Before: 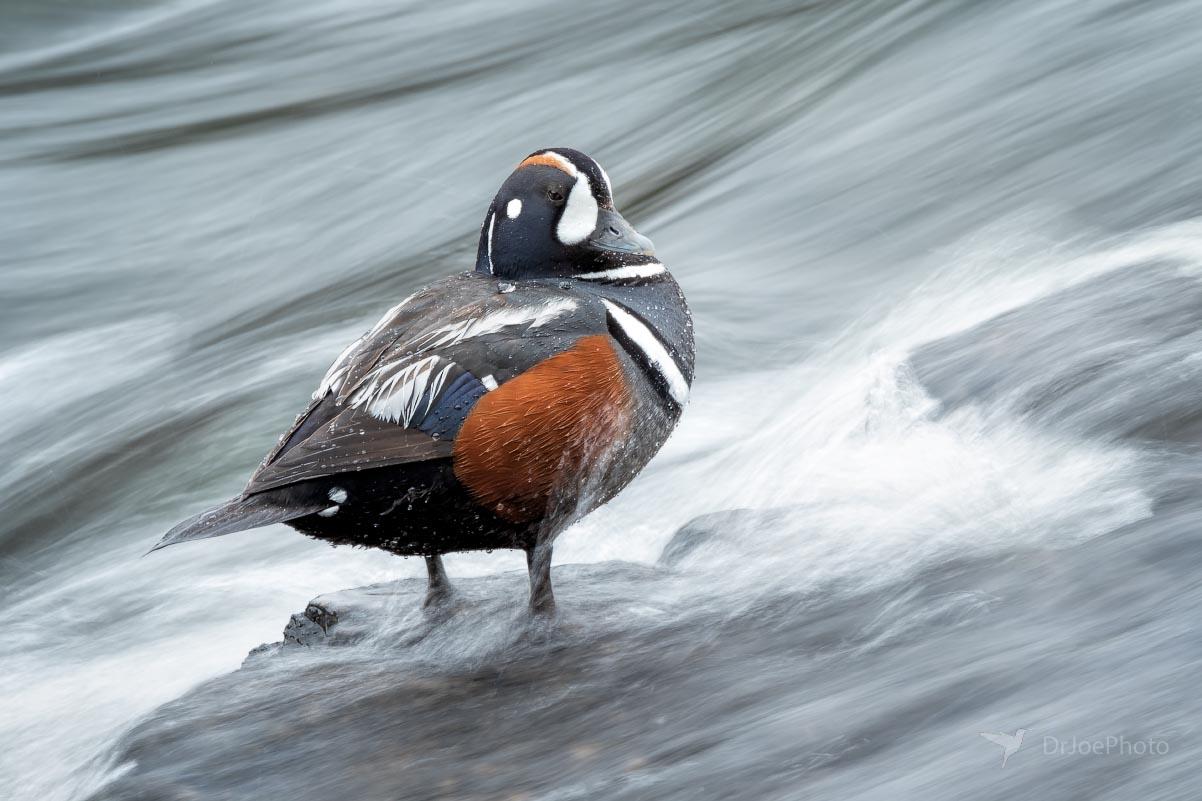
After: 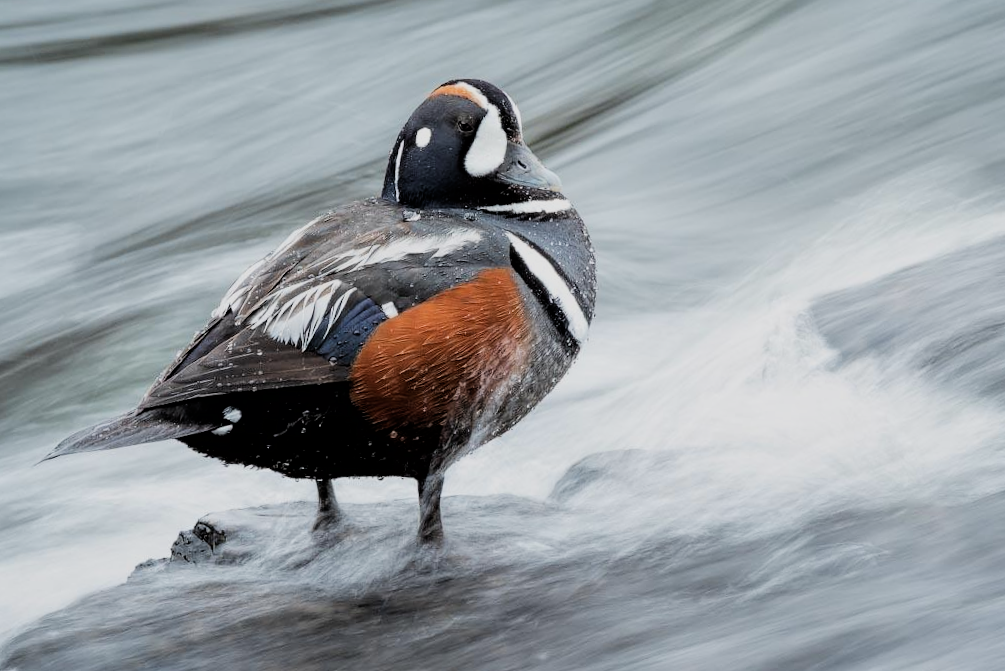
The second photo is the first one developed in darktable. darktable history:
crop and rotate: angle -2.98°, left 5.252%, top 5.214%, right 4.725%, bottom 4.59%
filmic rgb: black relative exposure -5.06 EV, white relative exposure 3.97 EV, hardness 2.88, contrast 1.197
